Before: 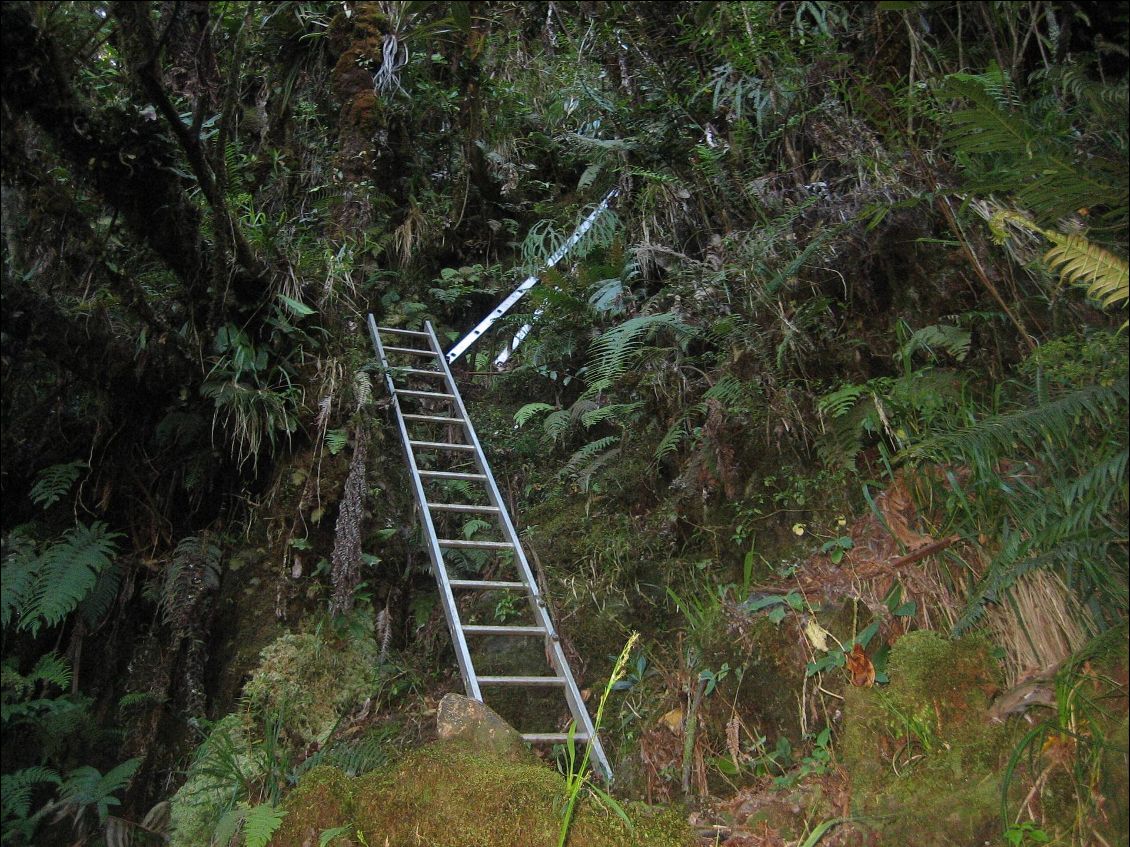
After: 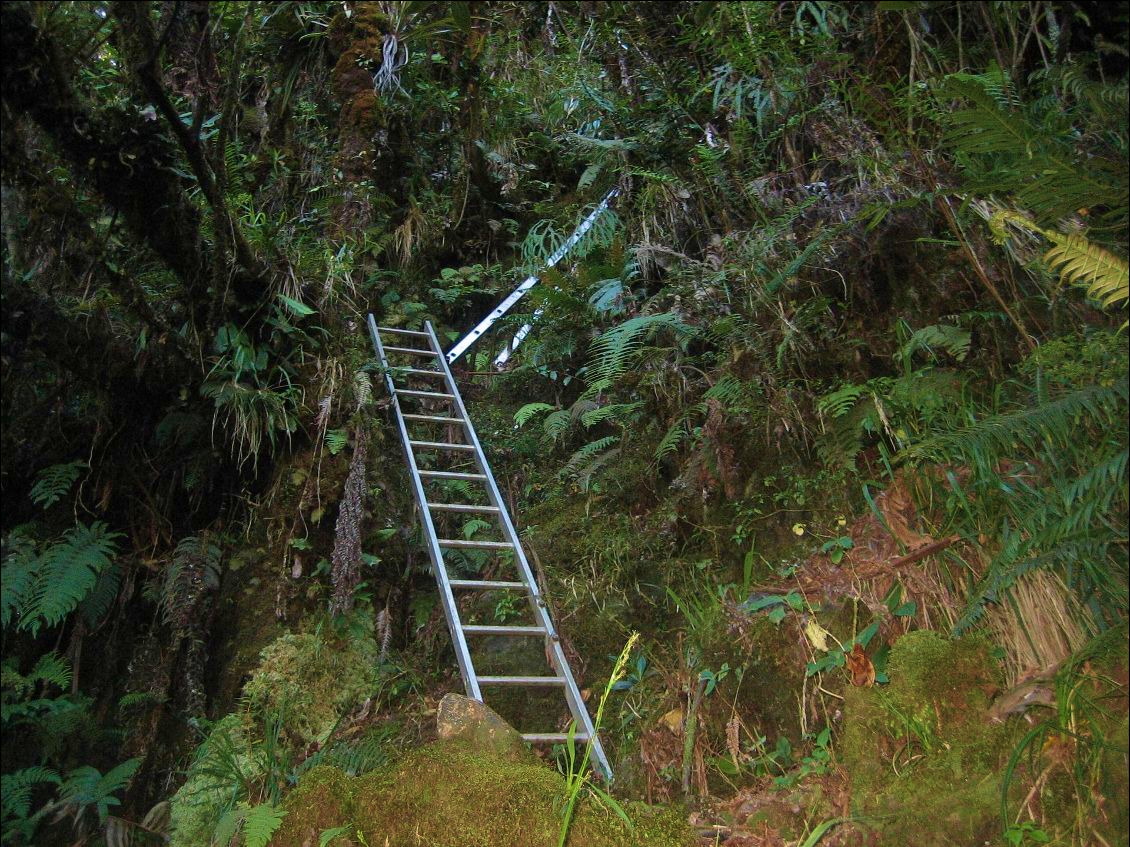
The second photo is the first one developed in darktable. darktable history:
velvia: strength 44.83%
